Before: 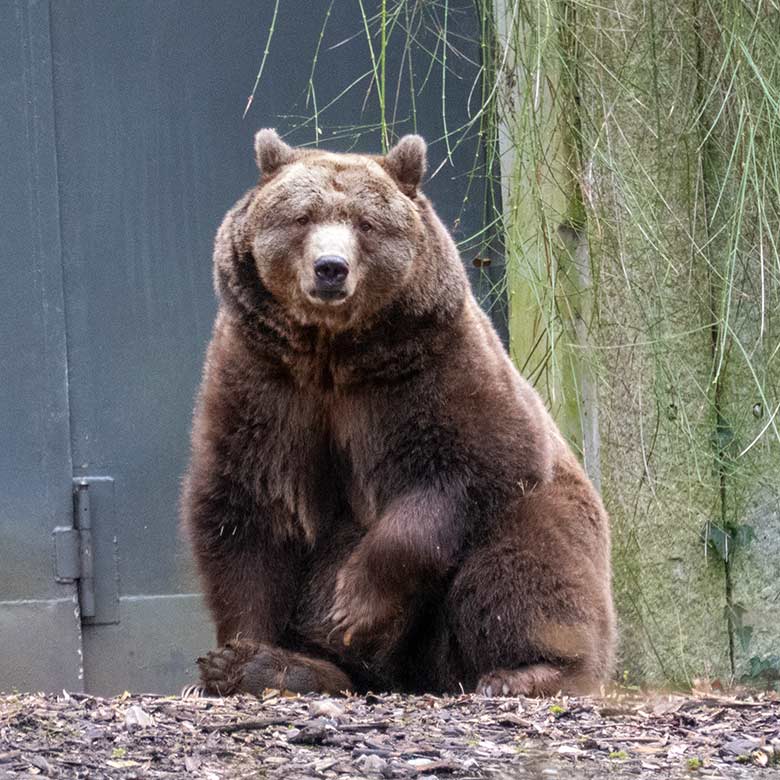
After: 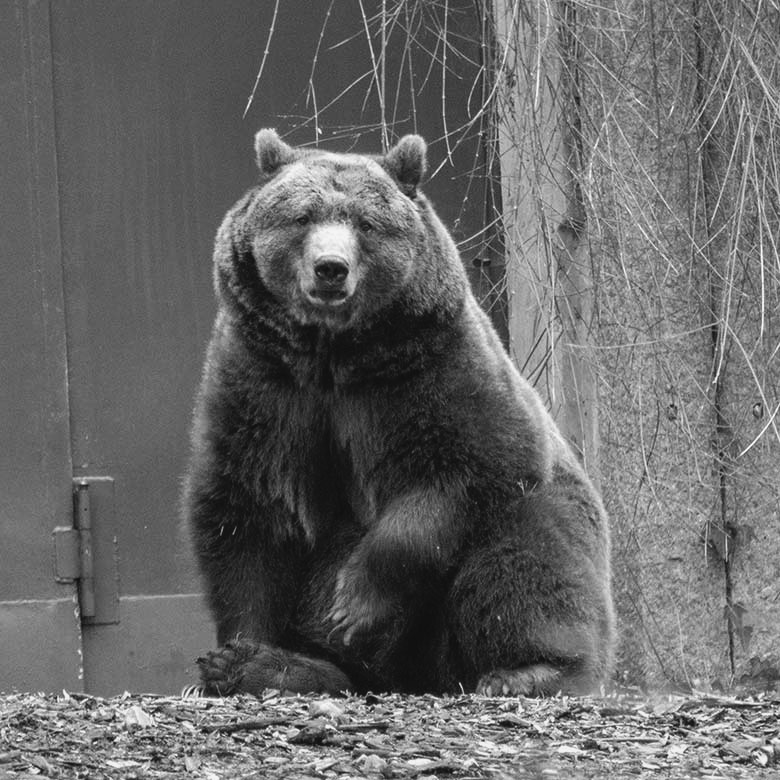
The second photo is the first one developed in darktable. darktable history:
monochrome: a -74.22, b 78.2
color balance: lift [1.005, 0.99, 1.007, 1.01], gamma [1, 0.979, 1.011, 1.021], gain [0.923, 1.098, 1.025, 0.902], input saturation 90.45%, contrast 7.73%, output saturation 105.91%
